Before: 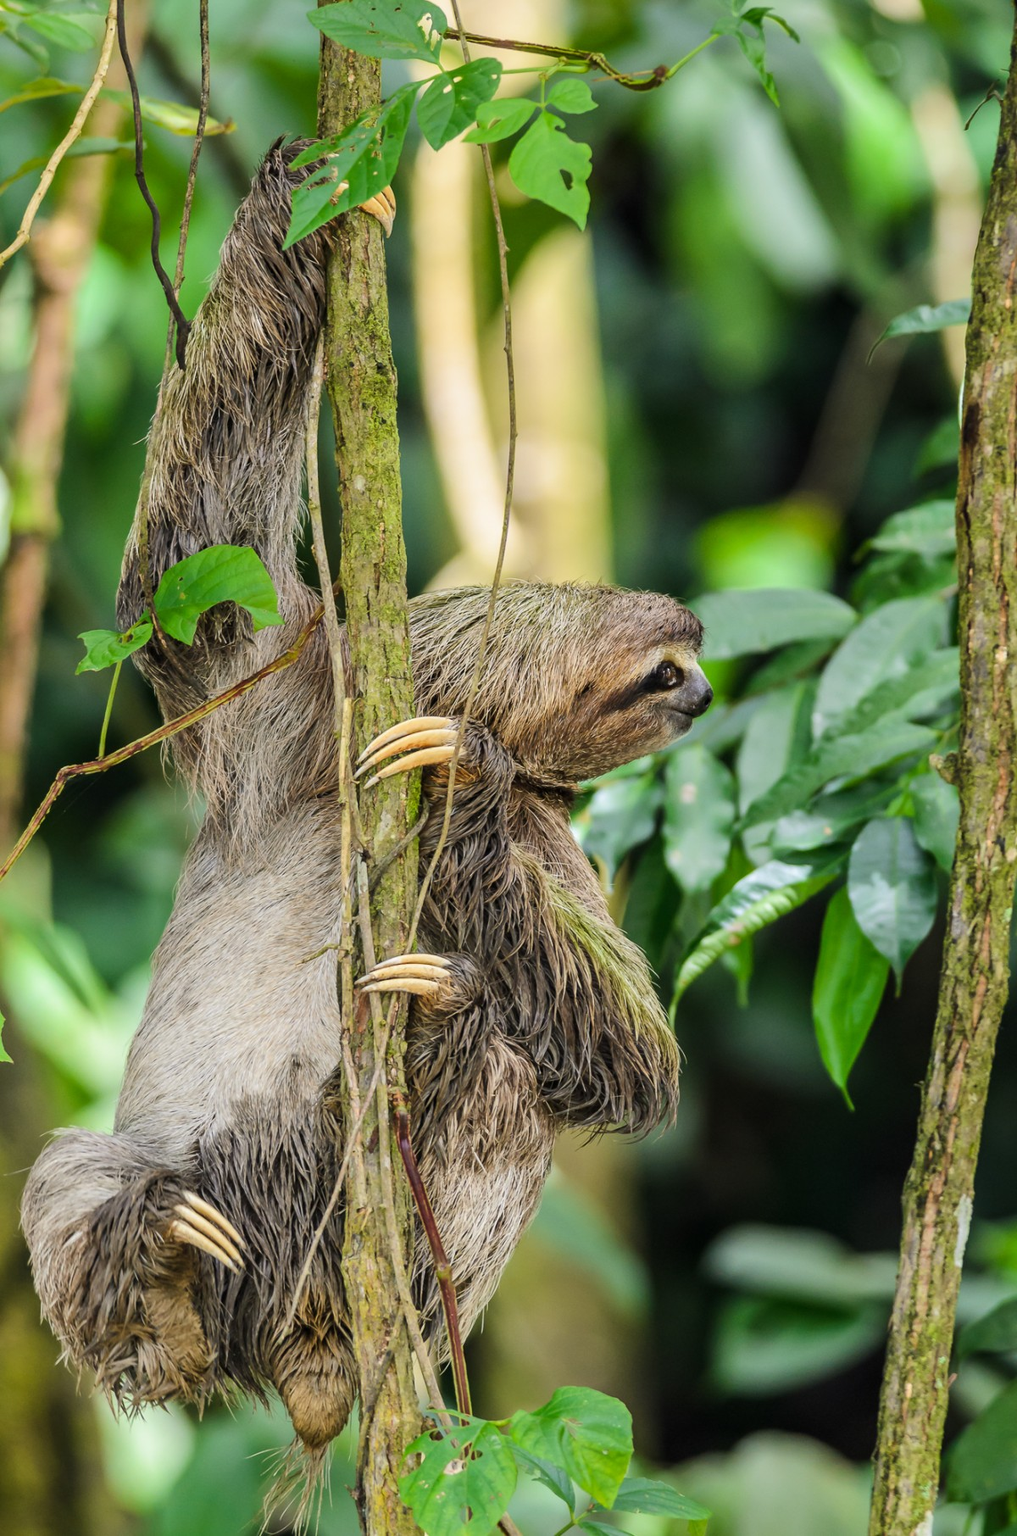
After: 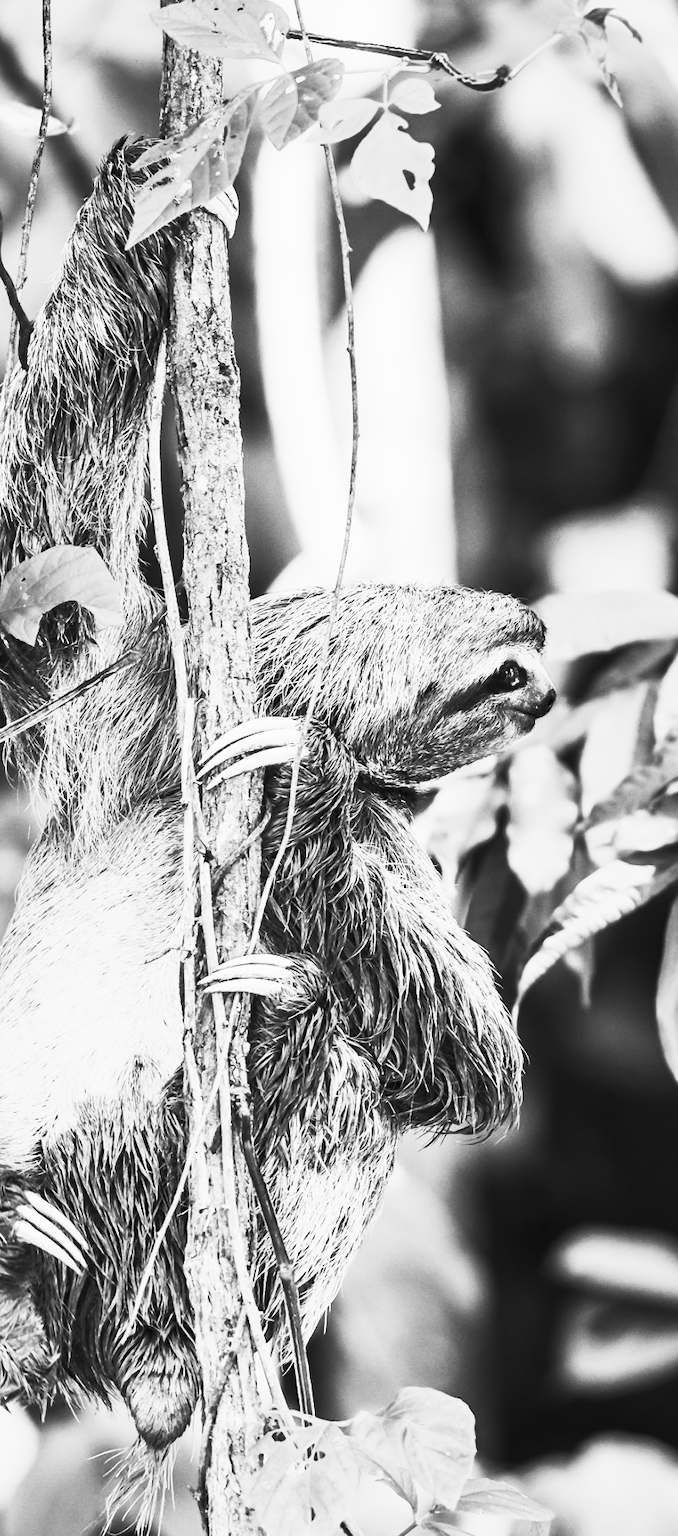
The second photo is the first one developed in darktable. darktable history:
contrast brightness saturation: contrast 0.83, brightness 0.59, saturation 0.59
crop and rotate: left 15.546%, right 17.787%
monochrome: a 32, b 64, size 2.3
